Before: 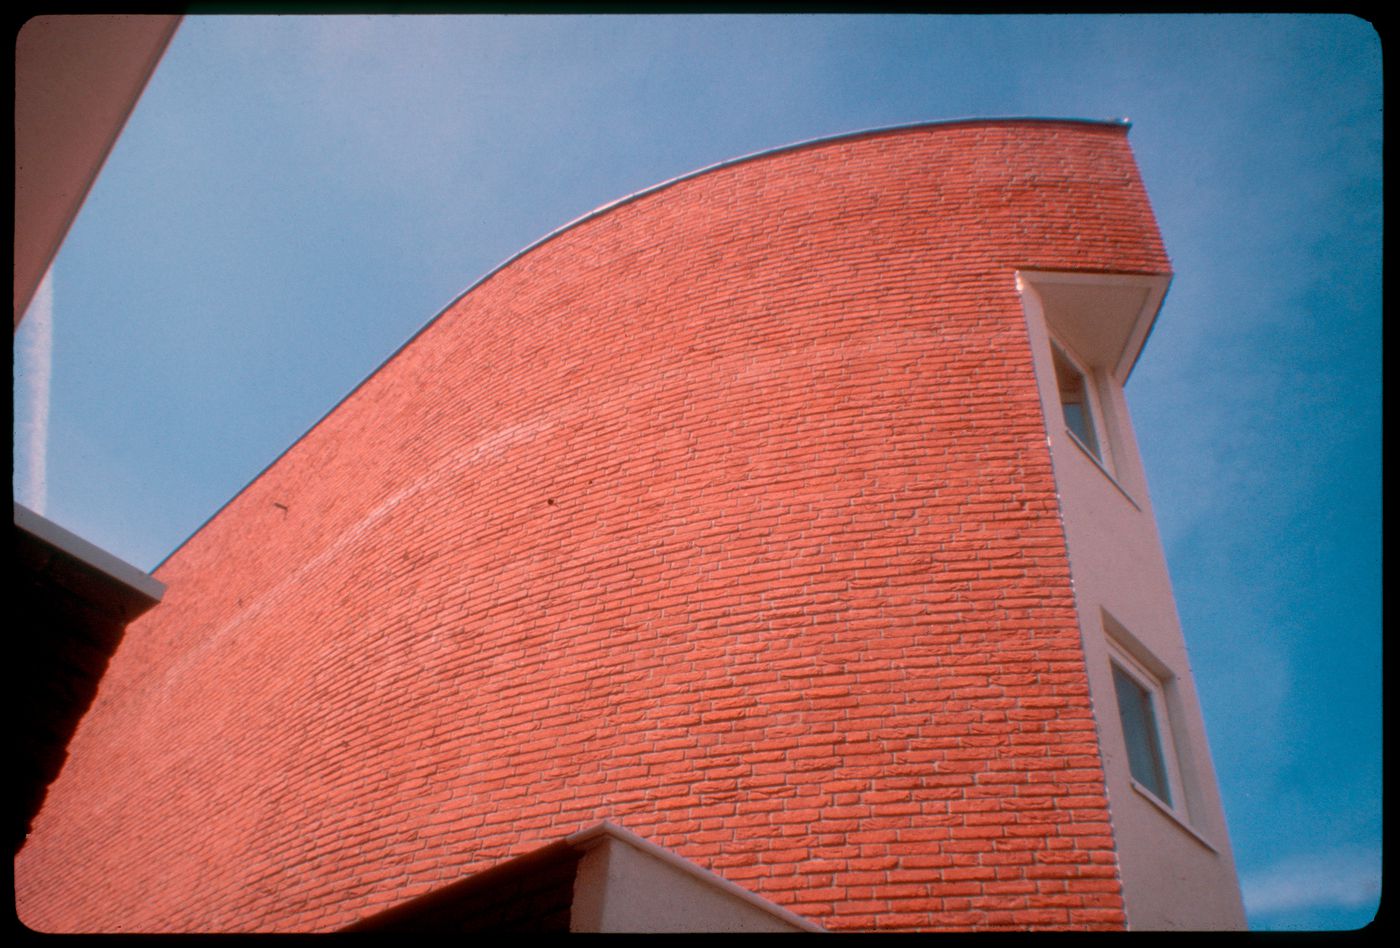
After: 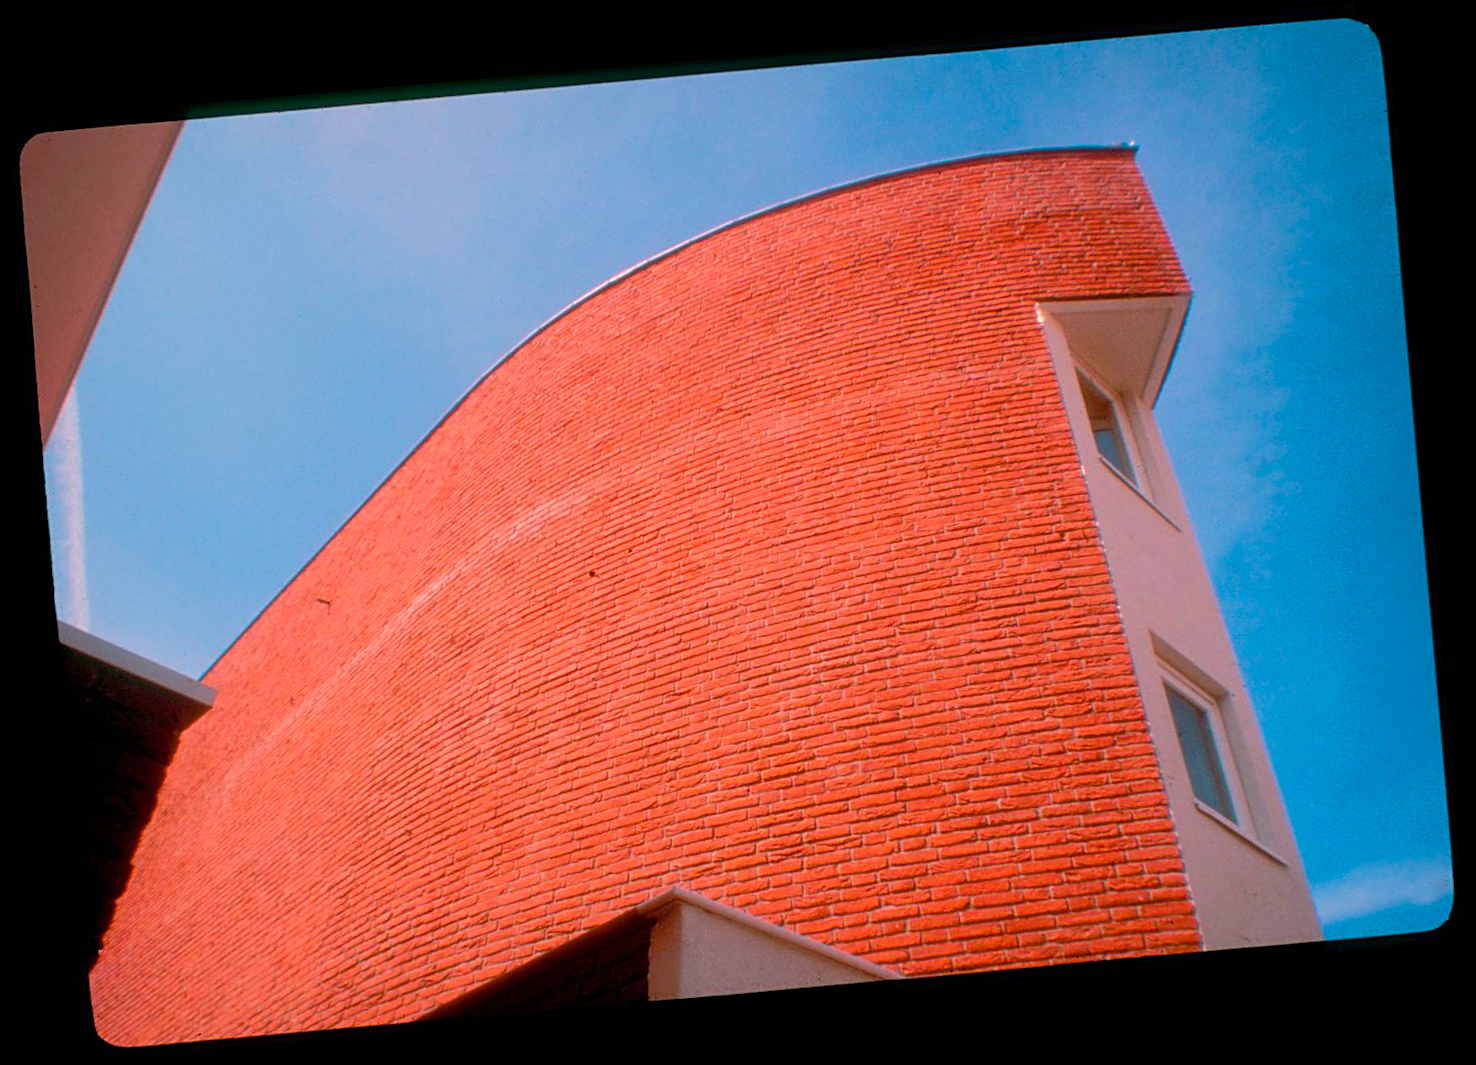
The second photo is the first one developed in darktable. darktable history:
rotate and perspective: rotation -4.98°, automatic cropping off
sharpen: on, module defaults
color balance rgb: perceptual saturation grading › global saturation 25%, perceptual brilliance grading › mid-tones 10%, perceptual brilliance grading › shadows 15%, global vibrance 20%
shadows and highlights: shadows 43.06, highlights 6.94
